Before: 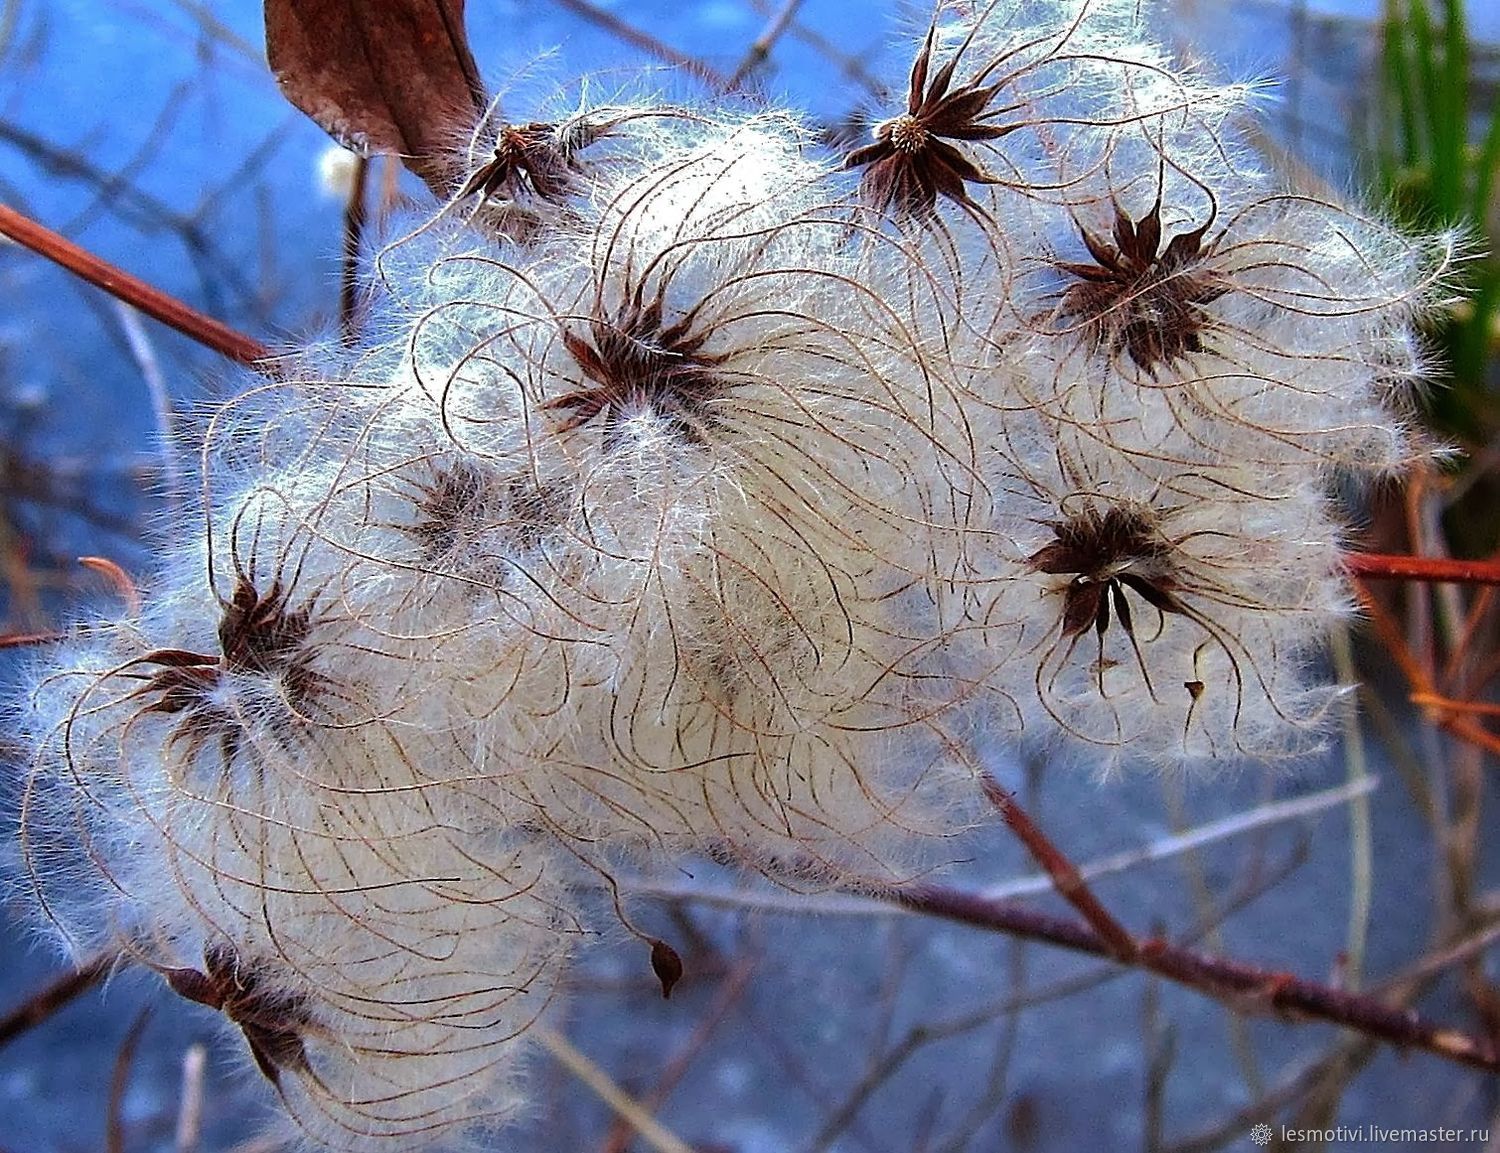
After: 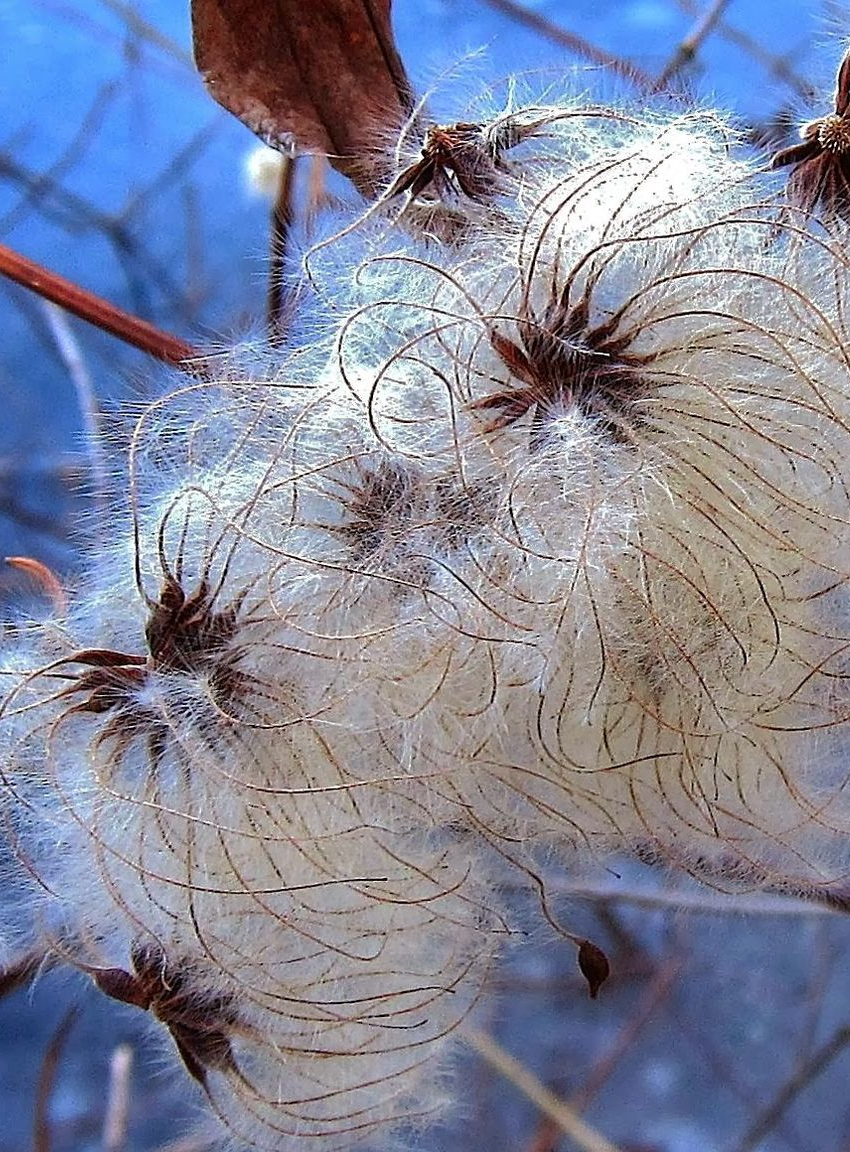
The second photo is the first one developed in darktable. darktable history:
crop: left 4.879%, right 38.419%
